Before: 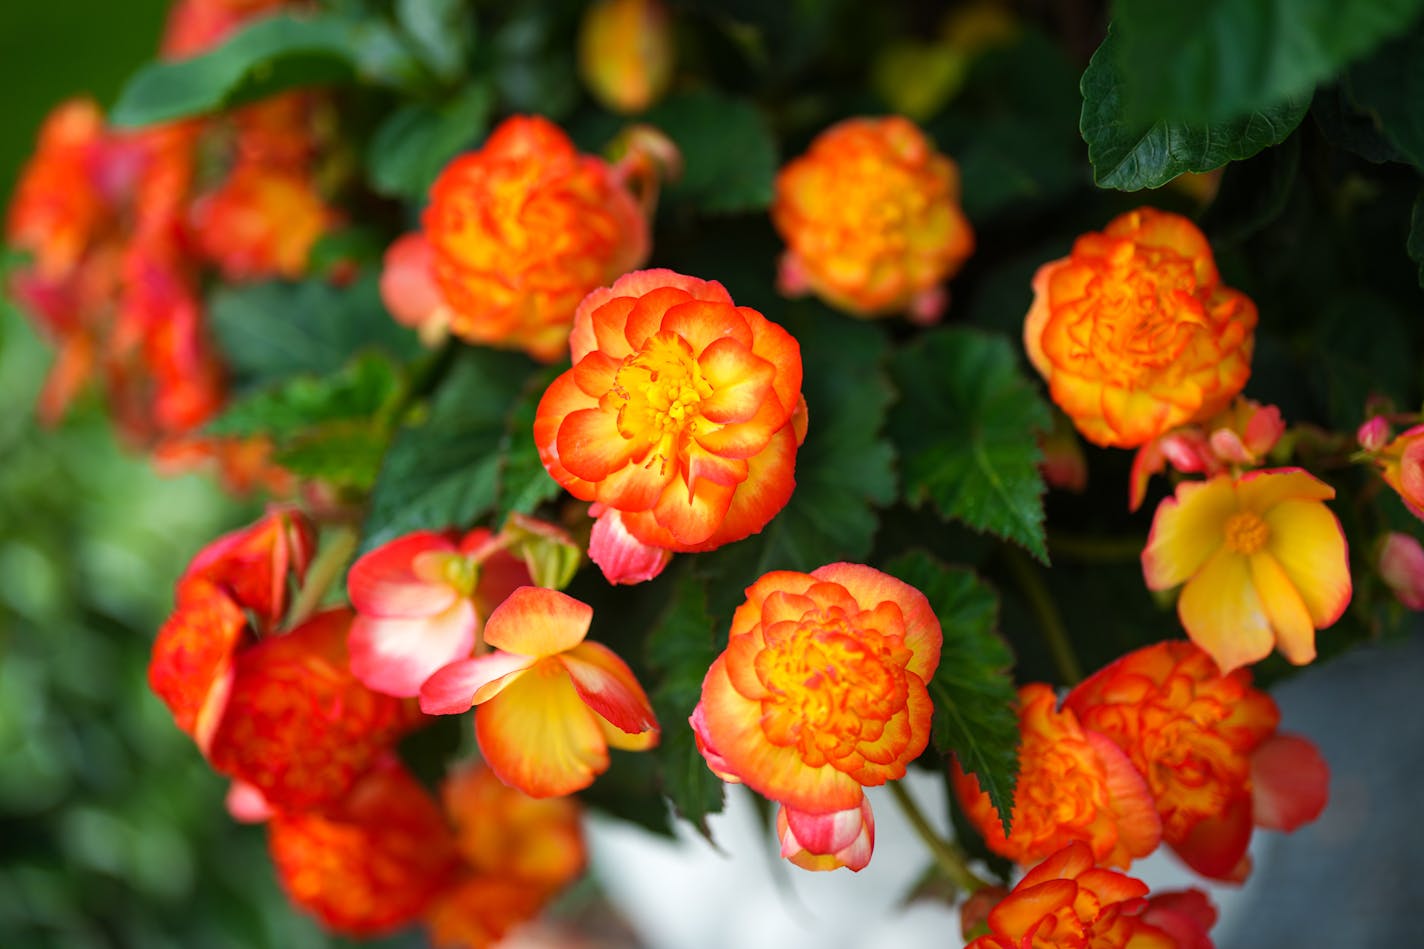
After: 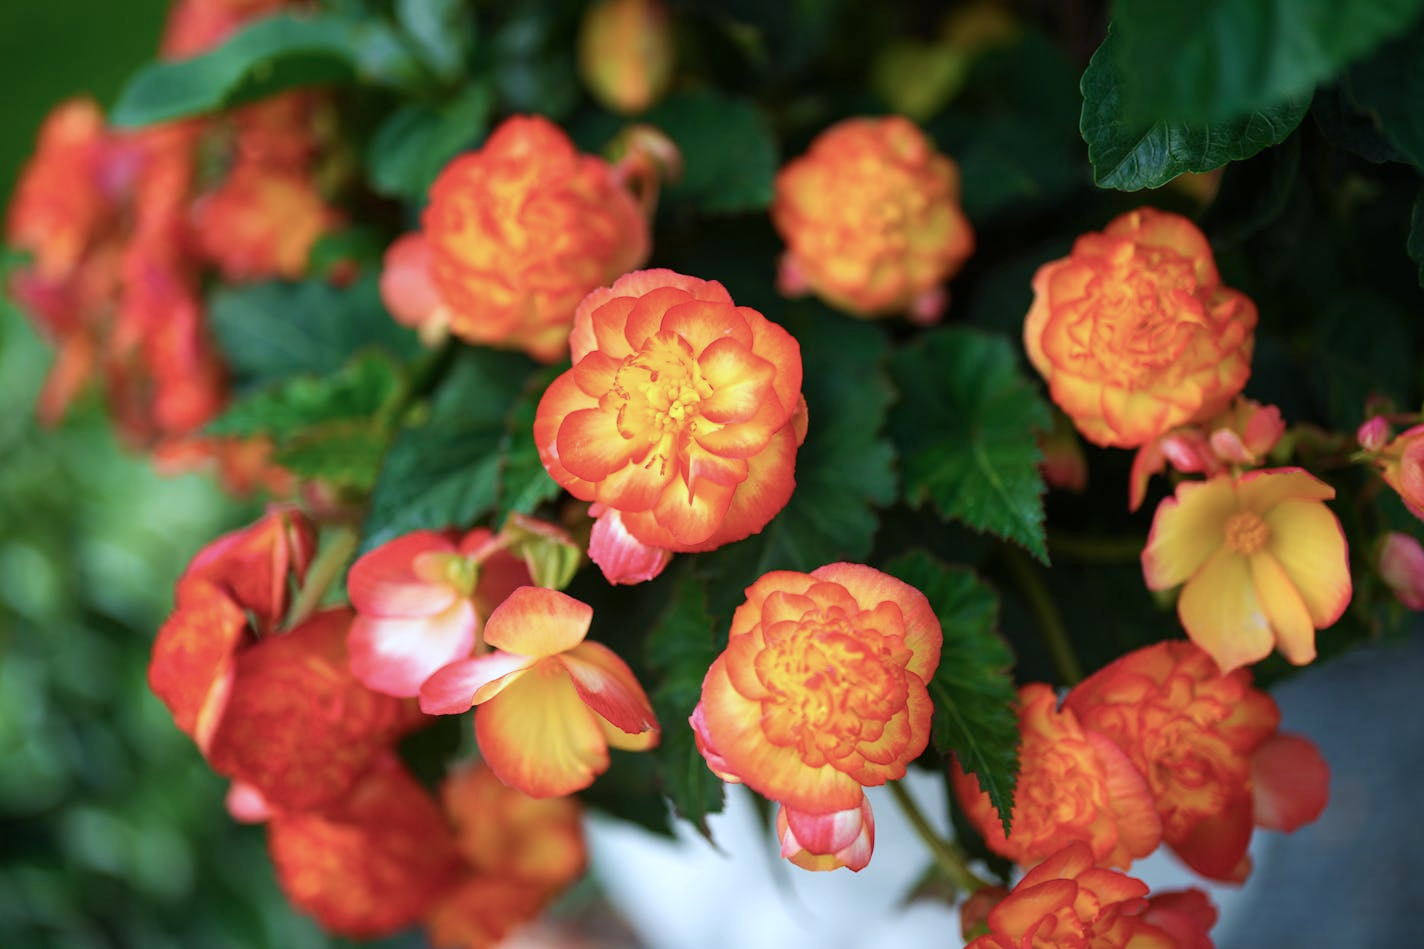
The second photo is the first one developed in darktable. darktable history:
color calibration: illuminant as shot in camera, x 0.369, y 0.376, temperature 4328.46 K, gamut compression 3
tone equalizer: on, module defaults
